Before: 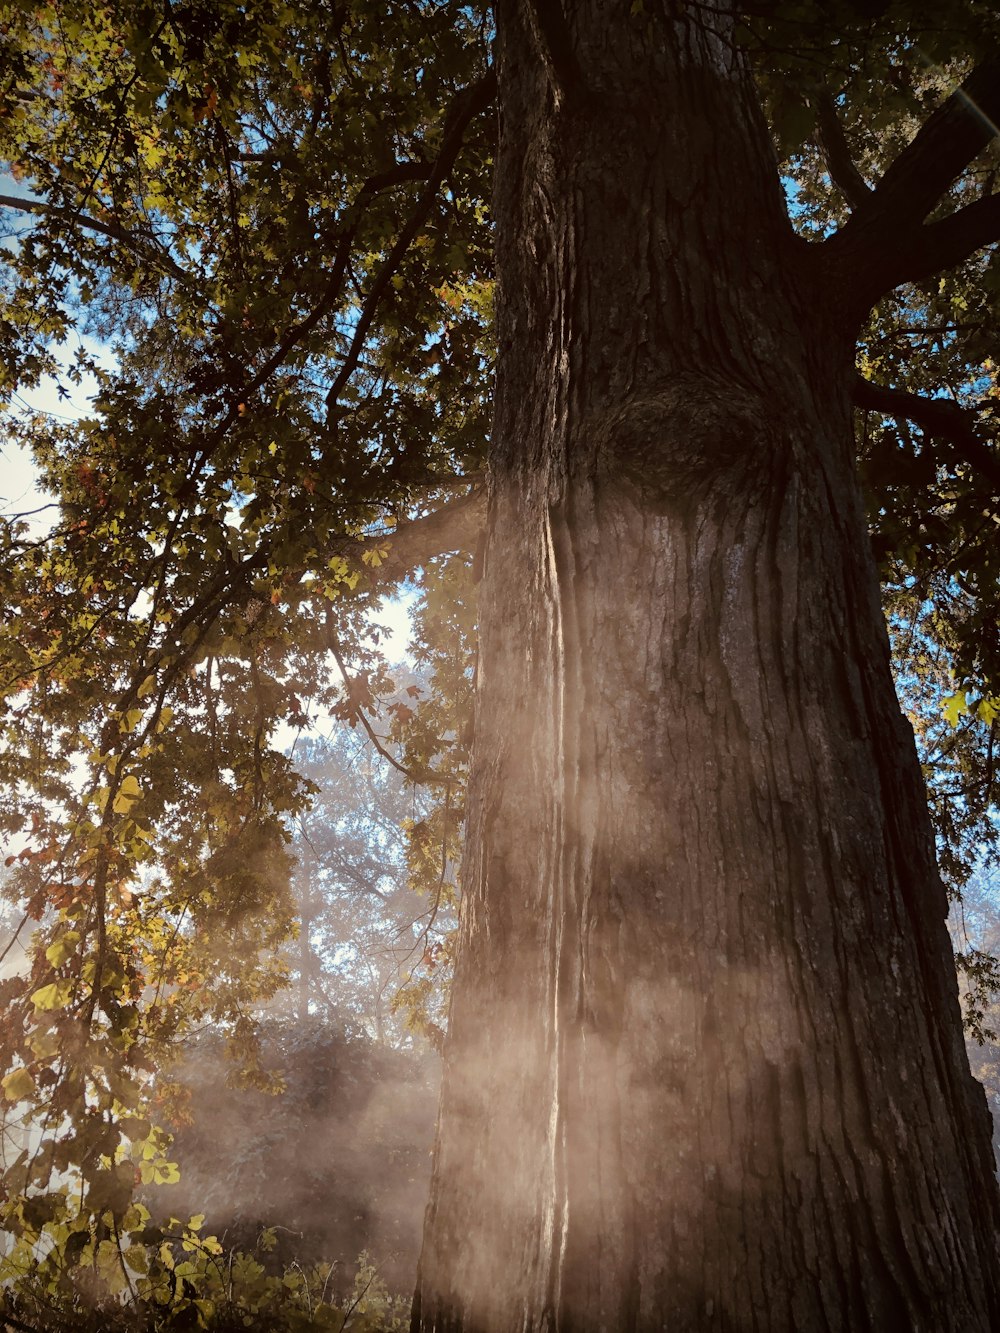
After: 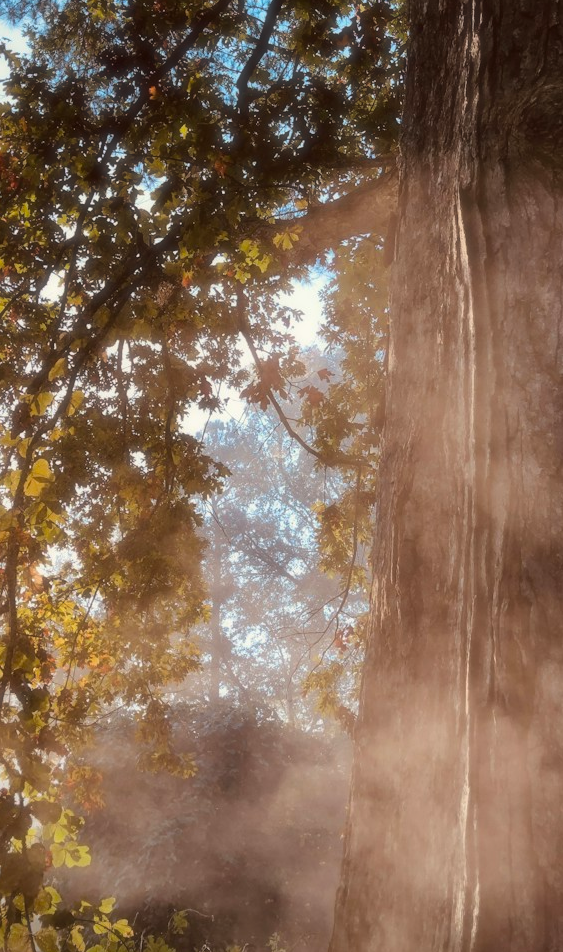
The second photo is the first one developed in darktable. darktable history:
soften: size 19.52%, mix 20.32%
crop: left 8.966%, top 23.852%, right 34.699%, bottom 4.703%
shadows and highlights: shadows 25, highlights -48, soften with gaussian
